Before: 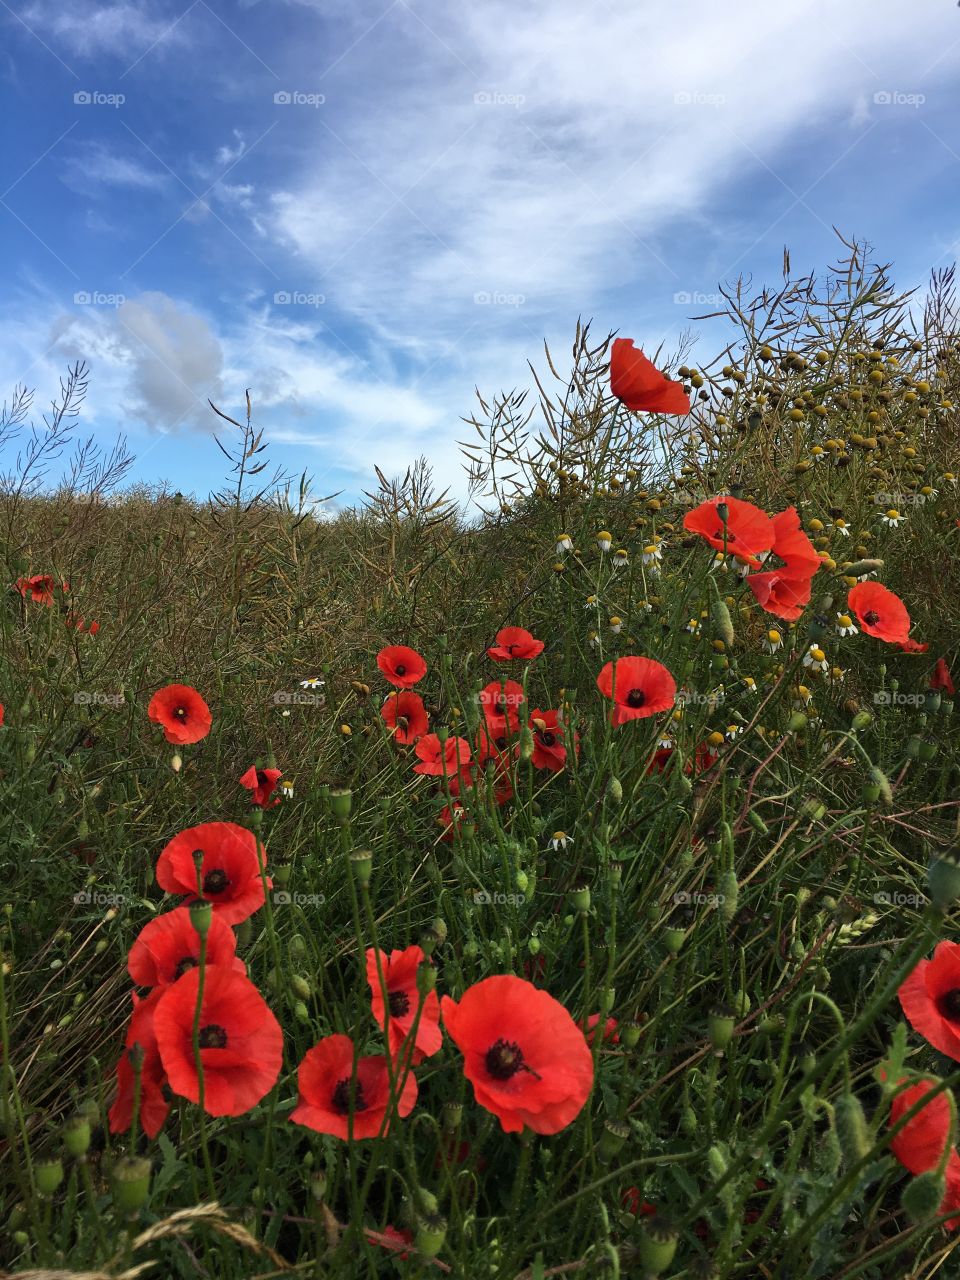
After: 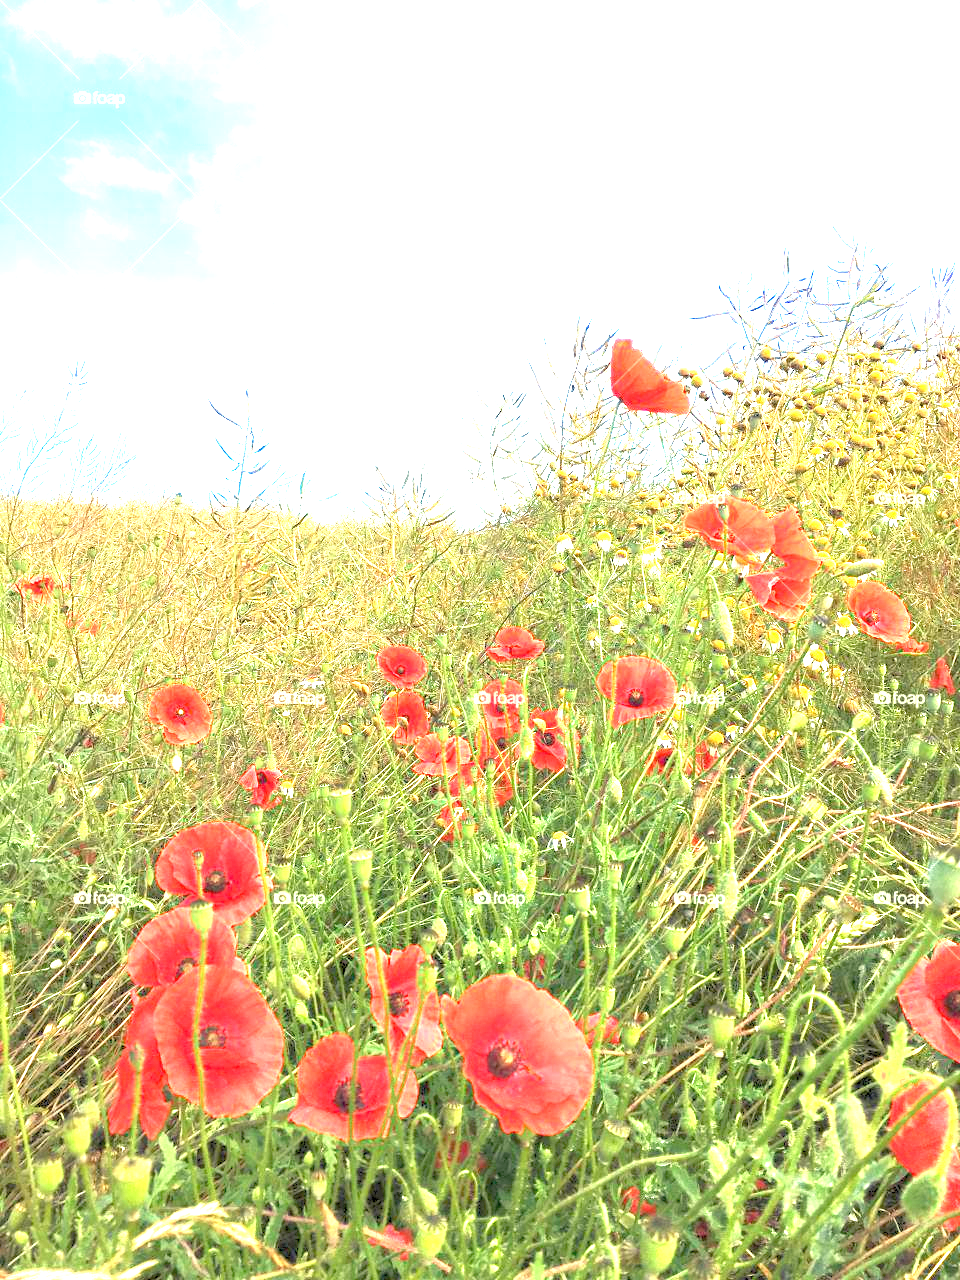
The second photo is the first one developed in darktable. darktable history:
exposure: black level correction 0, exposure 4 EV, compensate exposure bias true, compensate highlight preservation false
rgb levels: preserve colors sum RGB, levels [[0.038, 0.433, 0.934], [0, 0.5, 1], [0, 0.5, 1]]
white balance: red 1.029, blue 0.92
